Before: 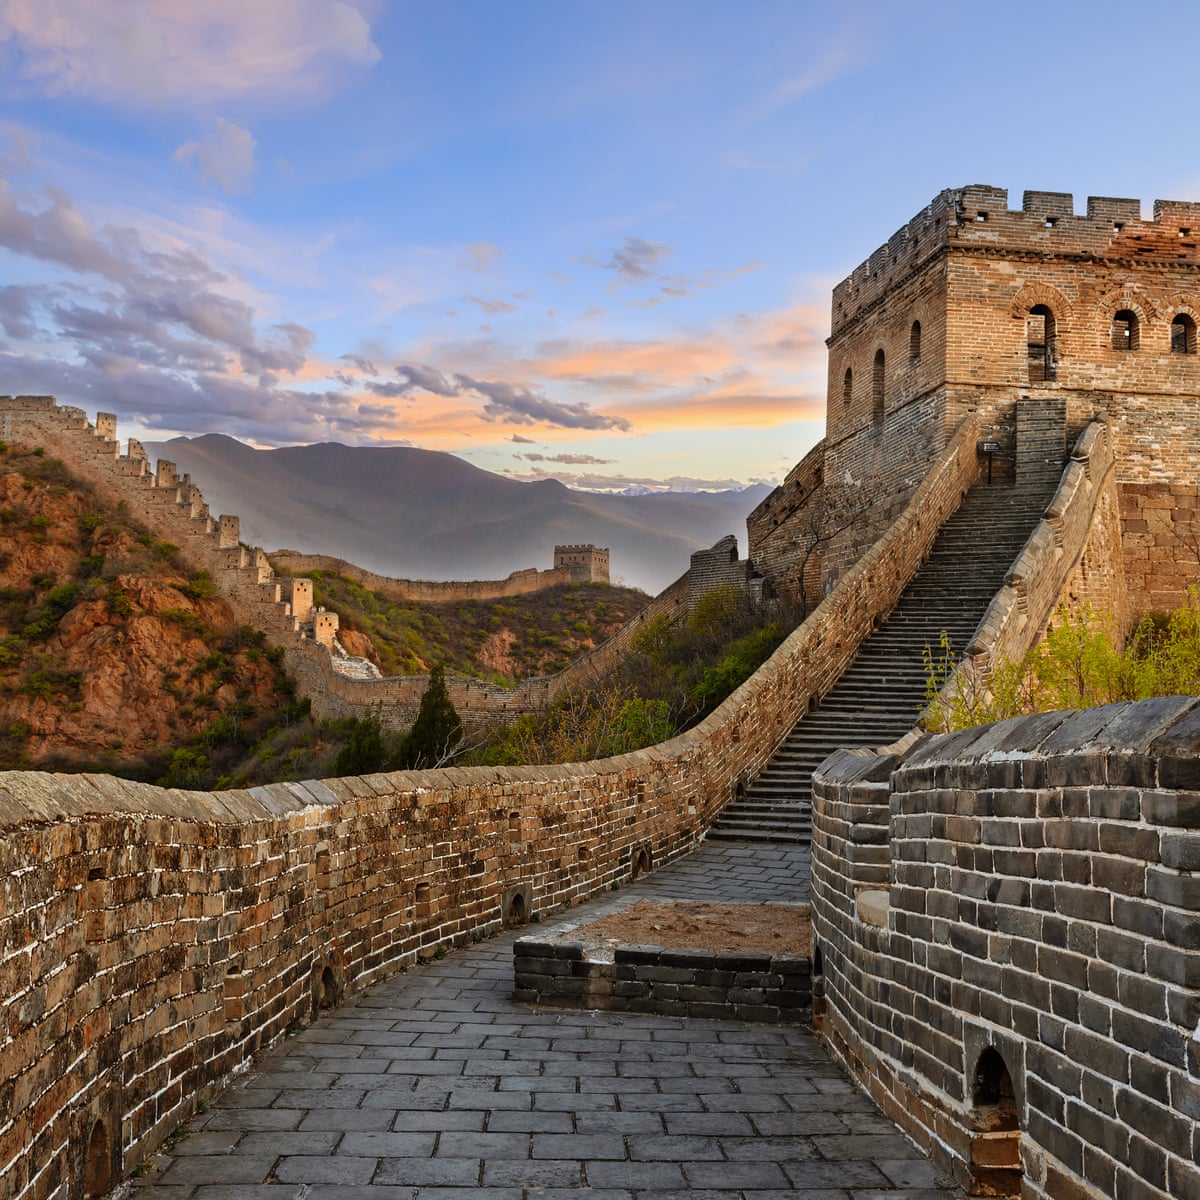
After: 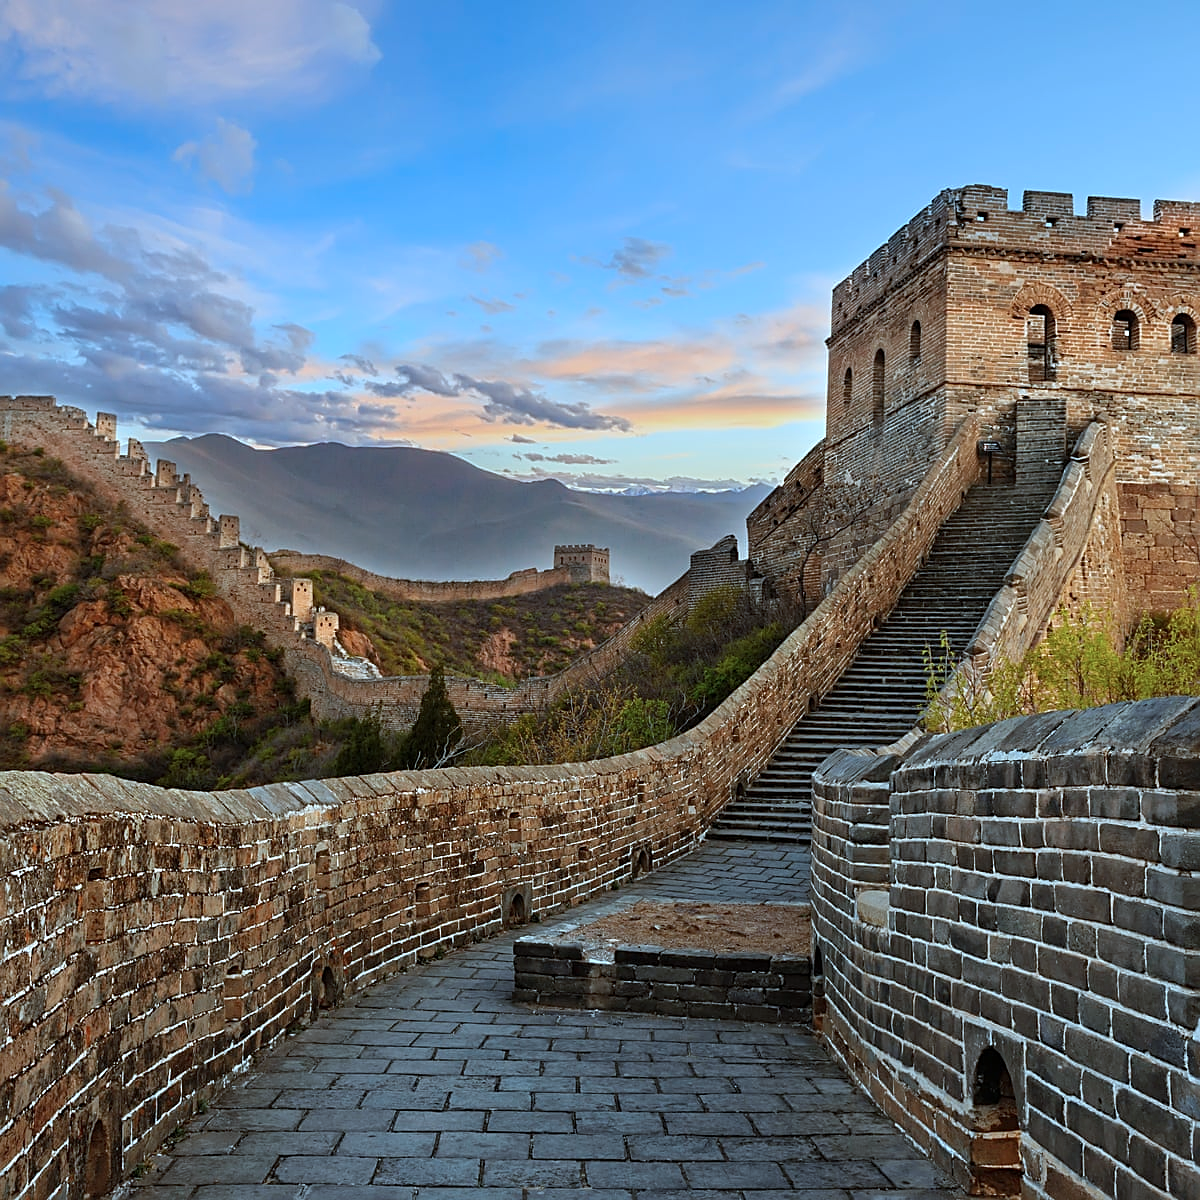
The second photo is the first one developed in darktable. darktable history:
color correction: highlights a* -10.67, highlights b* -19.09
sharpen: amount 0.587
